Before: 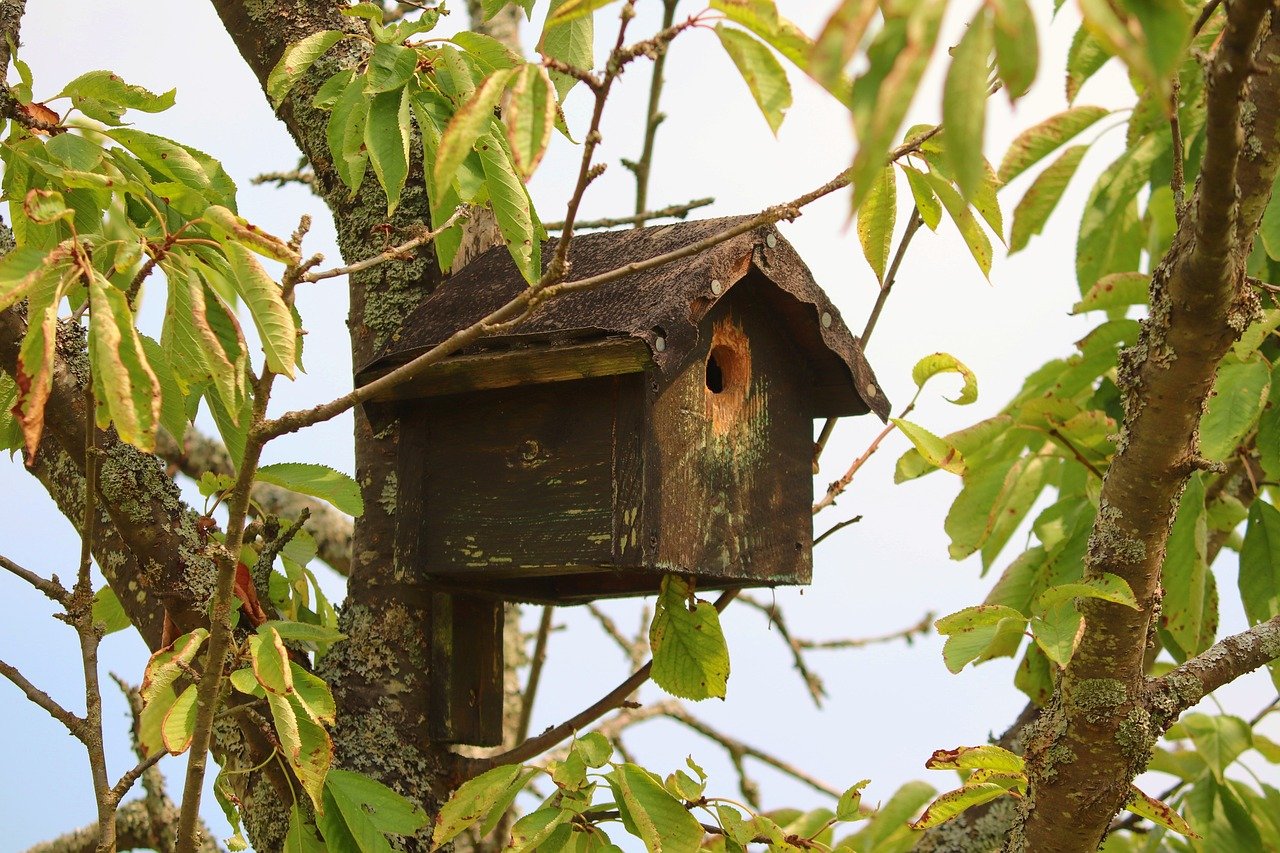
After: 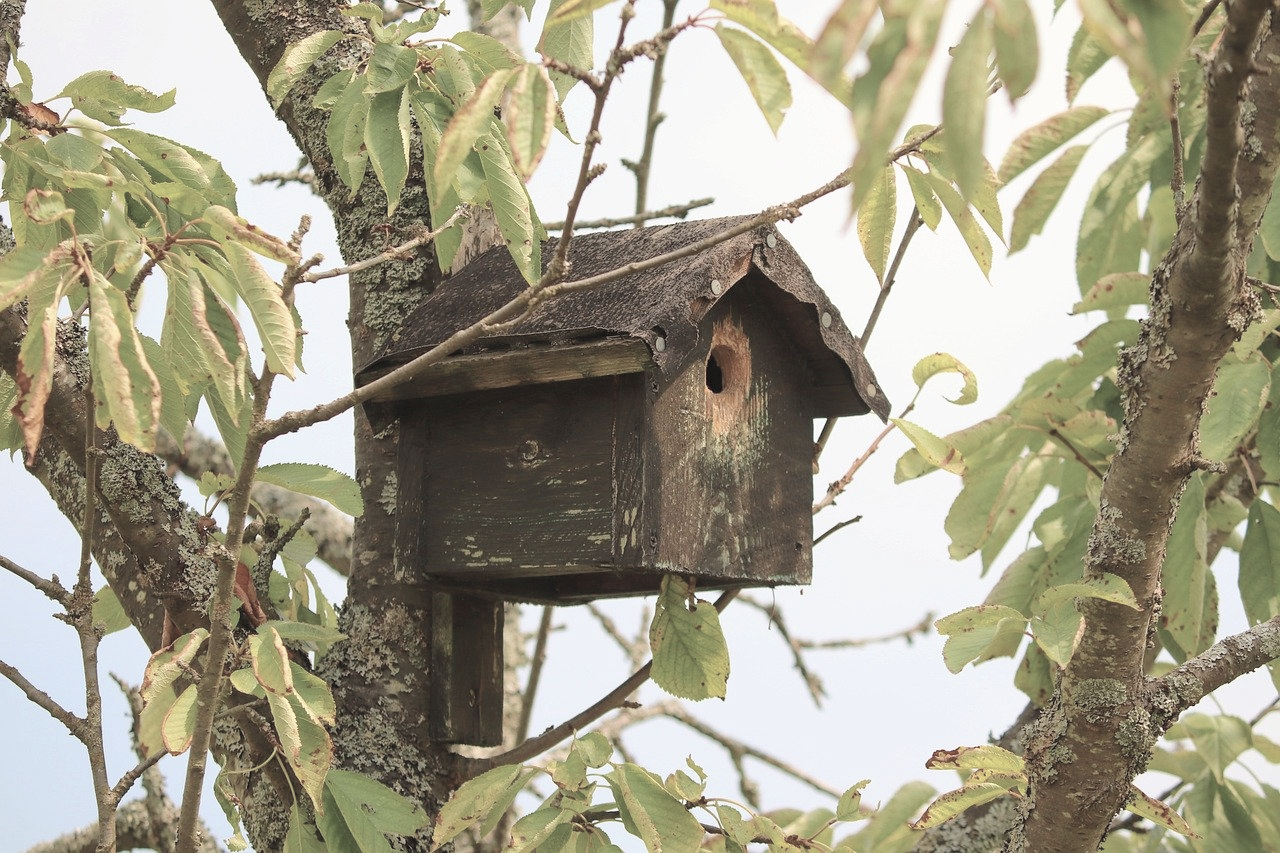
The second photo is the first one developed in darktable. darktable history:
contrast brightness saturation: brightness 0.18, saturation -0.5
contrast equalizer: y [[0.5 ×6], [0.5 ×6], [0.5, 0.5, 0.501, 0.545, 0.707, 0.863], [0 ×6], [0 ×6]]
